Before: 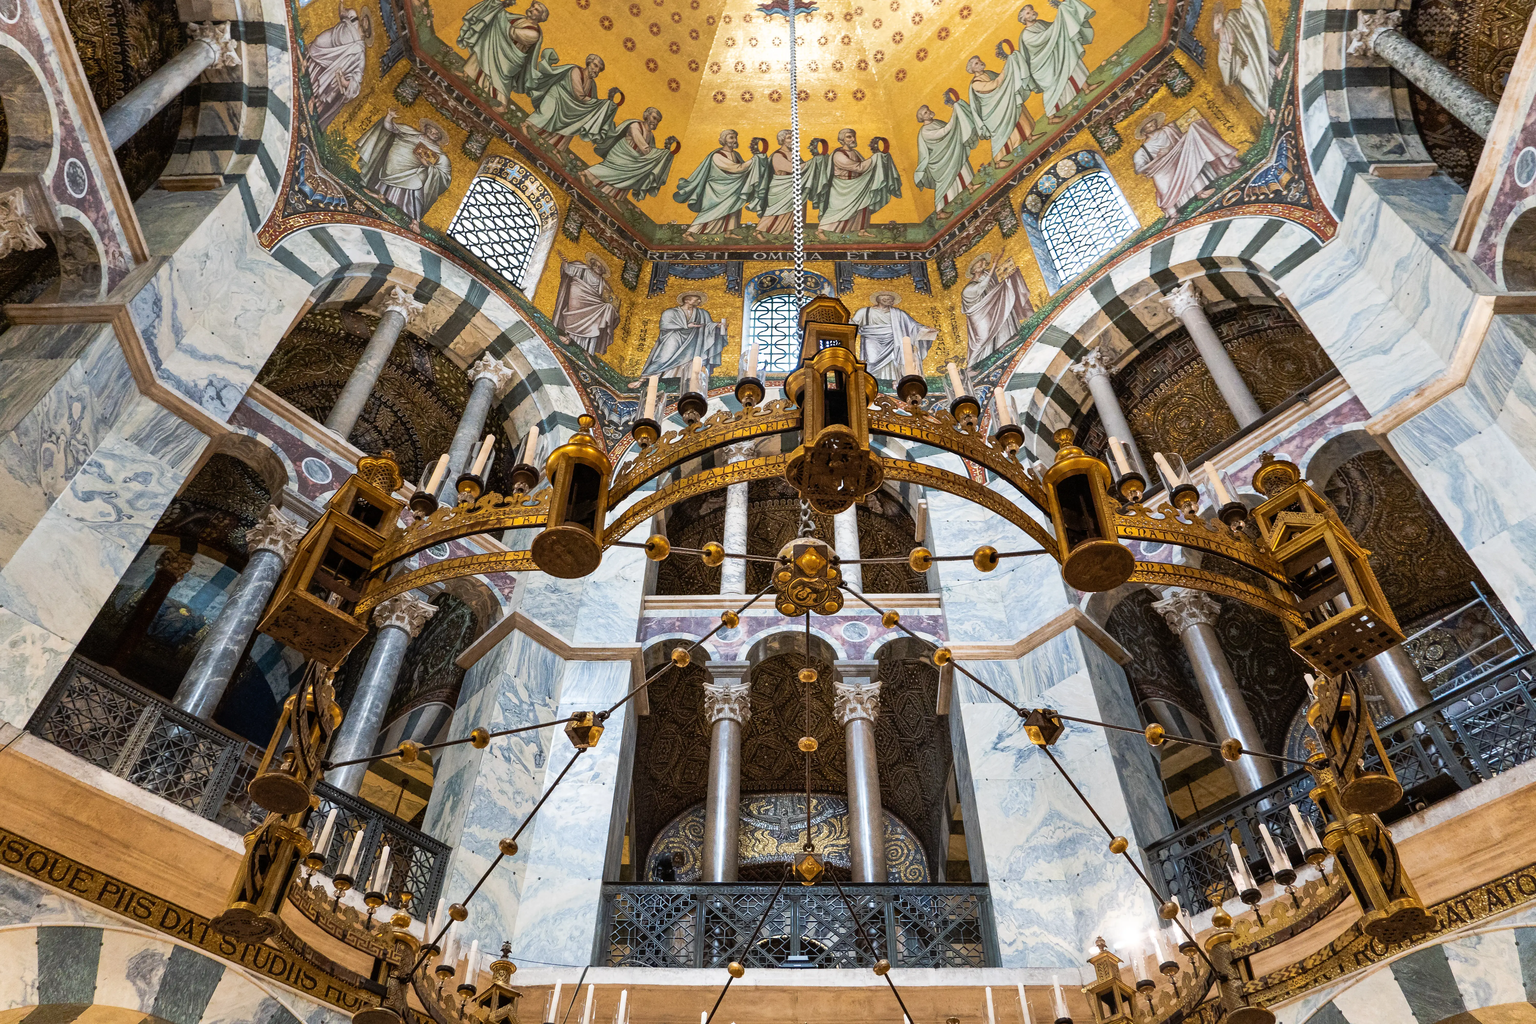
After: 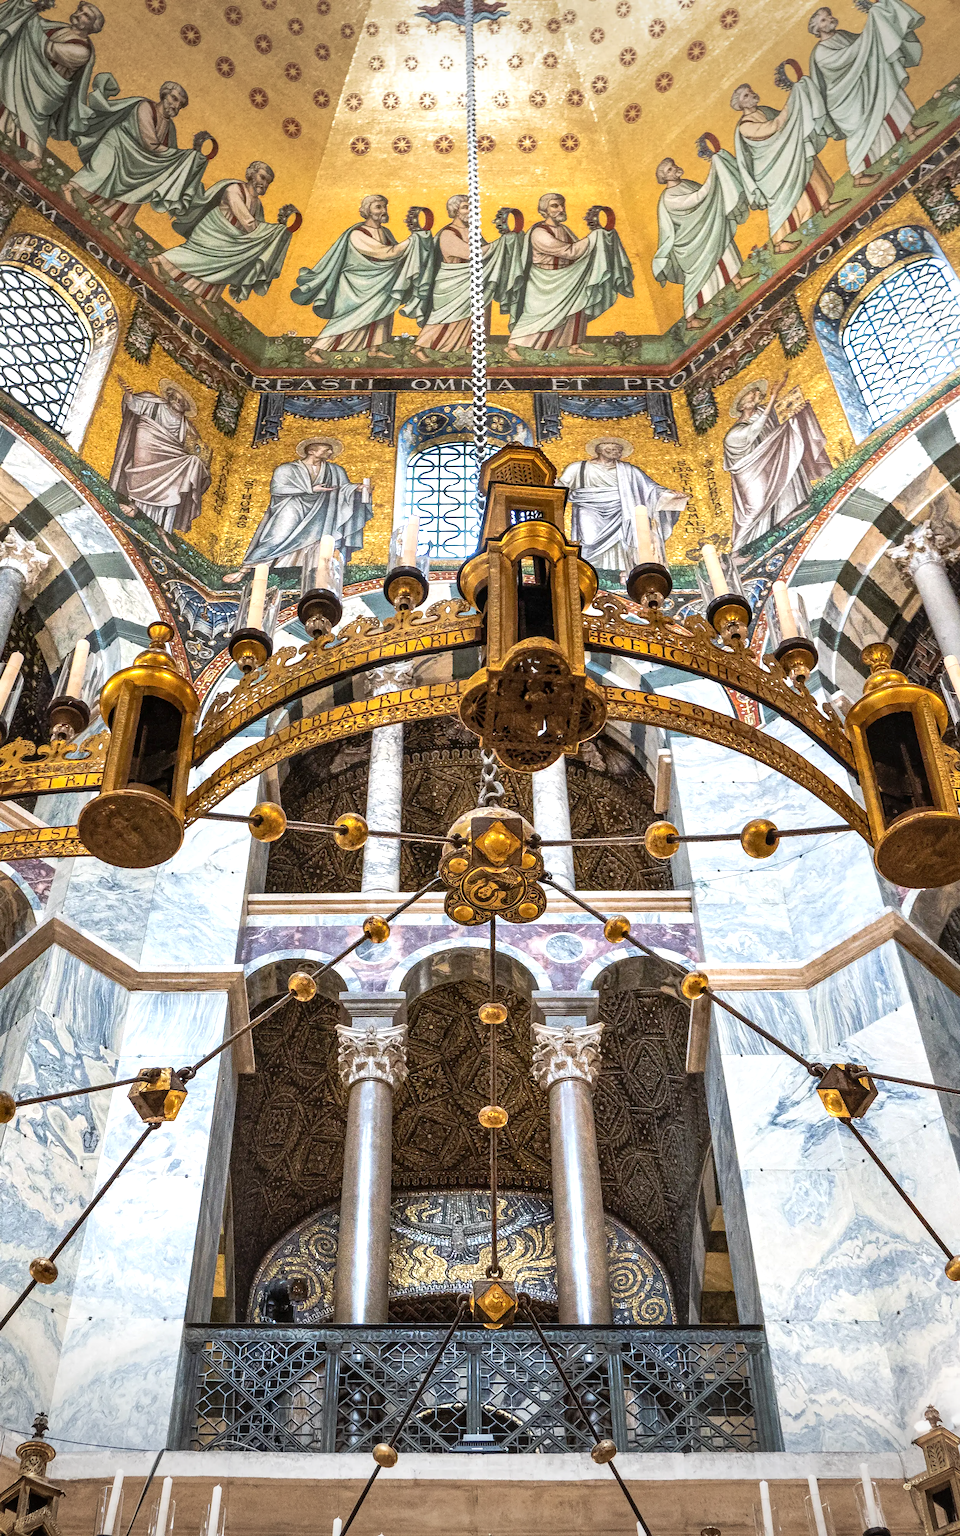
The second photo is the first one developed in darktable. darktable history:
vignetting: fall-off start 100%, brightness -0.406, saturation -0.3, width/height ratio 1.324, dithering 8-bit output, unbound false
crop: left 31.229%, right 27.105%
local contrast: on, module defaults
exposure: black level correction 0, exposure 0.5 EV, compensate highlight preservation false
